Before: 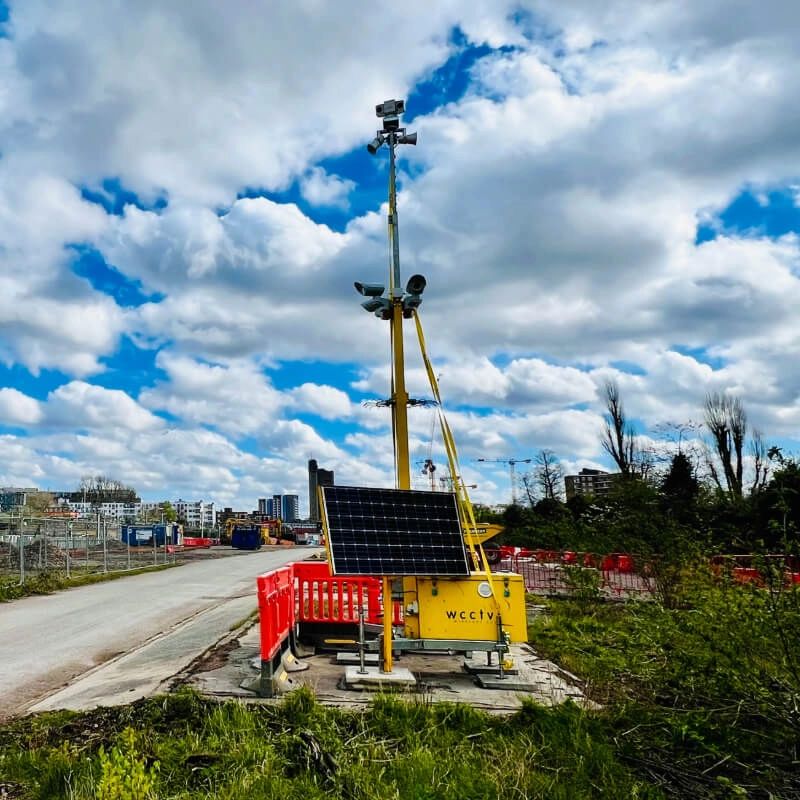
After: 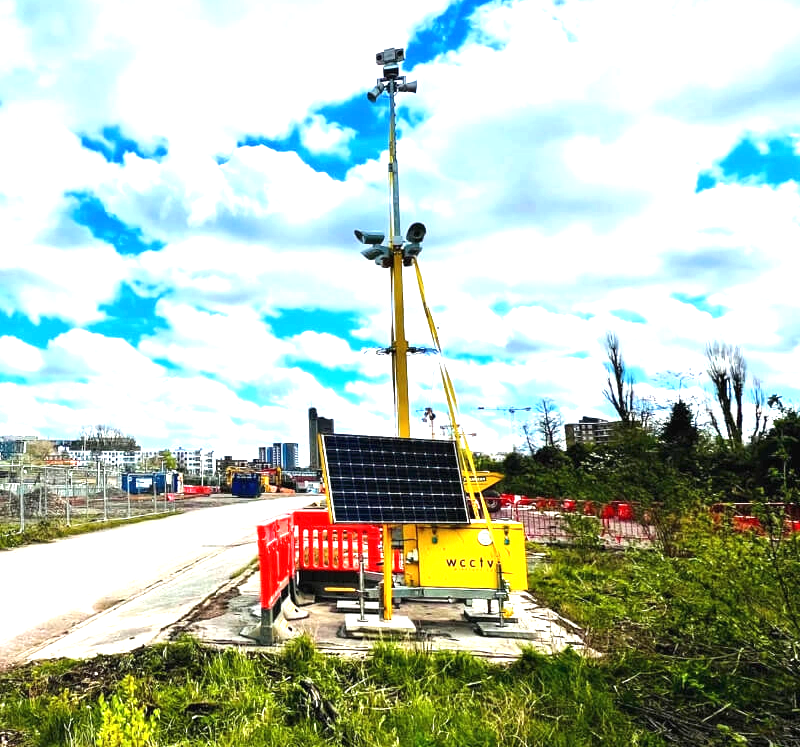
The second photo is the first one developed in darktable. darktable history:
crop and rotate: top 6.512%
exposure: black level correction 0, exposure 1.458 EV, compensate highlight preservation false
